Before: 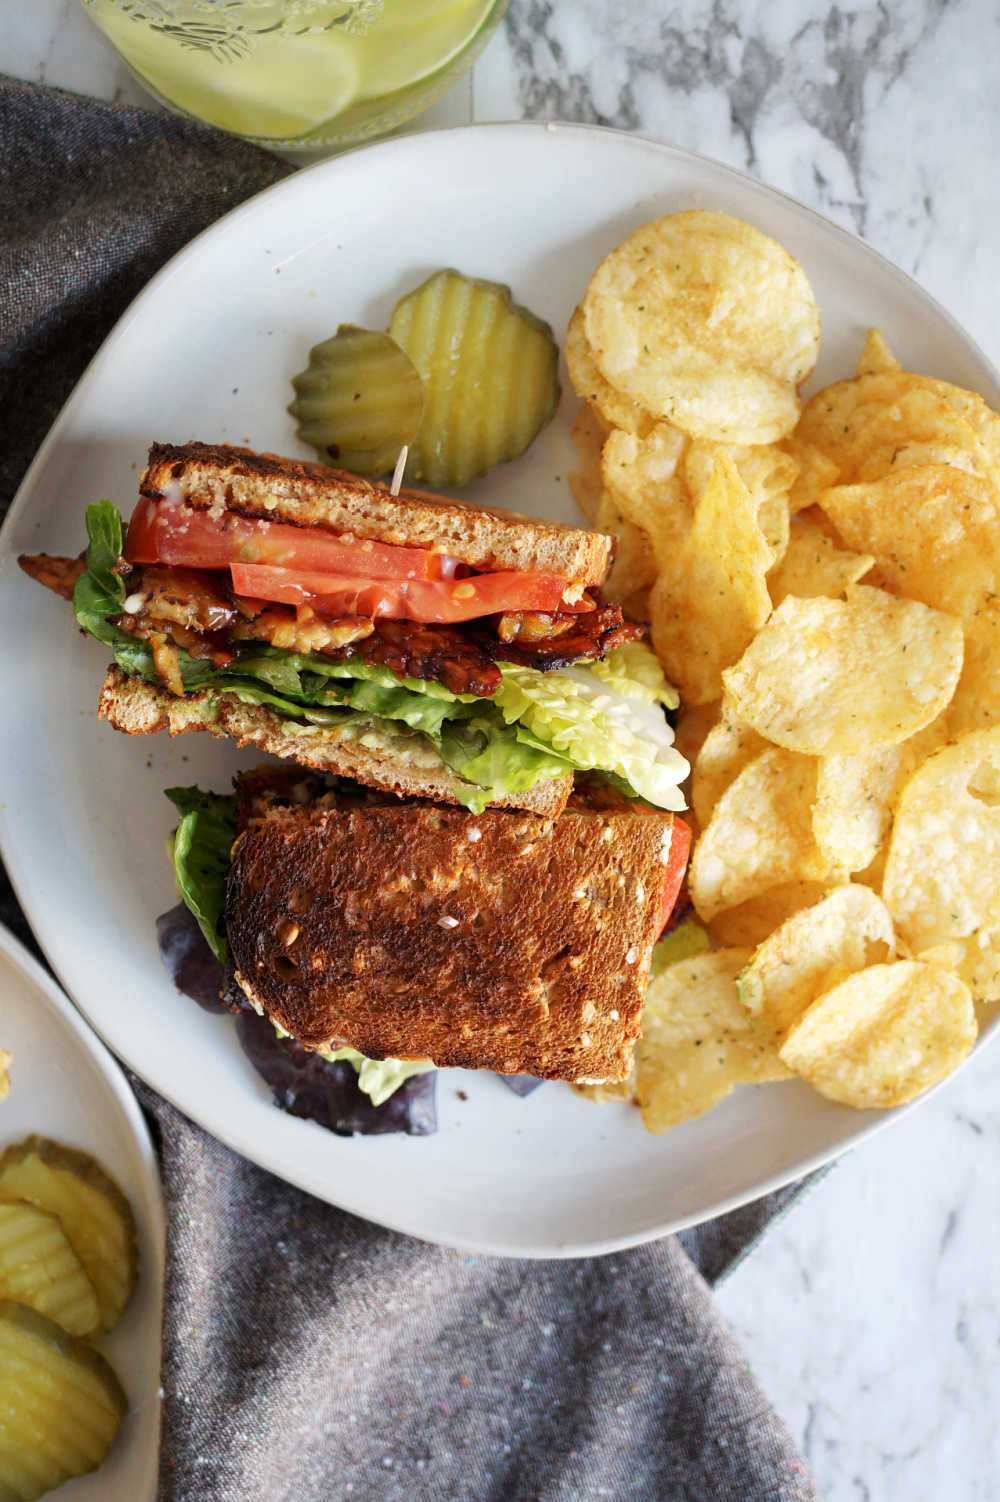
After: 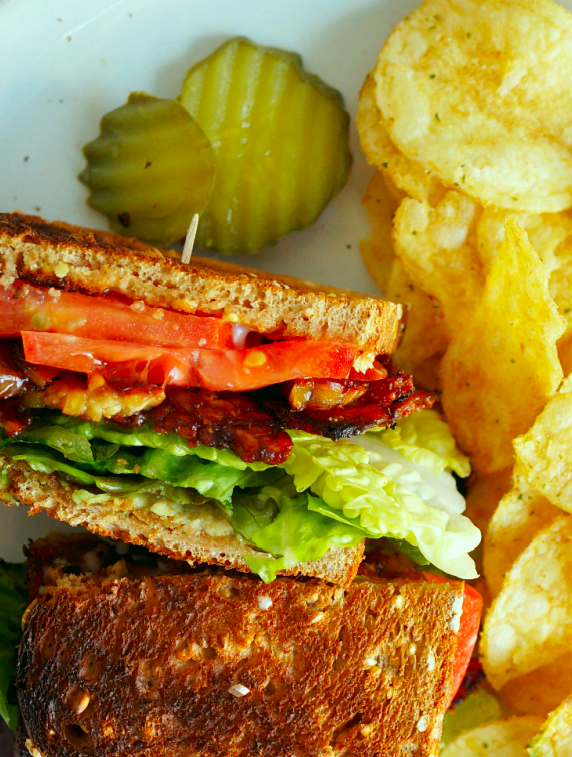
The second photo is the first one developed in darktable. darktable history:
color correction: highlights a* -7.33, highlights b* 1.26, shadows a* -3.55, saturation 1.4
crop: left 20.932%, top 15.471%, right 21.848%, bottom 34.081%
